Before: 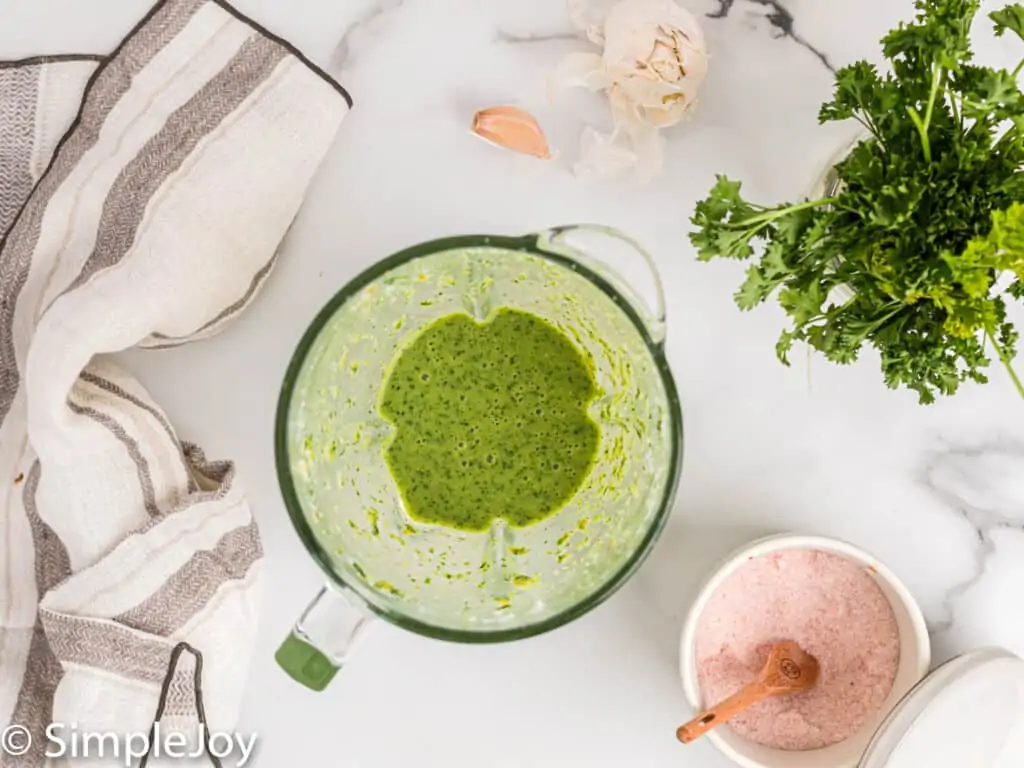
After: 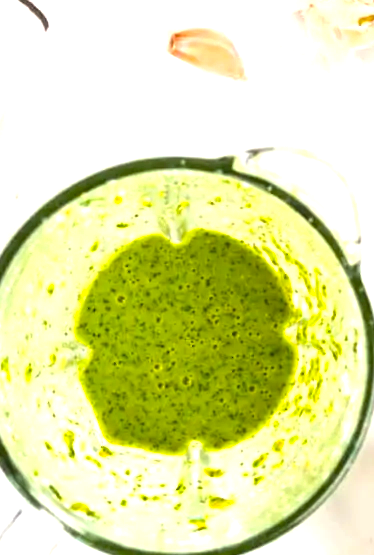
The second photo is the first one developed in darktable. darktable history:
color balance rgb: perceptual saturation grading › global saturation 25.603%, perceptual brilliance grading › global brilliance 30.465%, global vibrance 15.895%, saturation formula JzAzBz (2021)
levels: black 0.041%, levels [0.055, 0.477, 0.9]
crop and rotate: left 29.746%, top 10.231%, right 33.635%, bottom 17.464%
